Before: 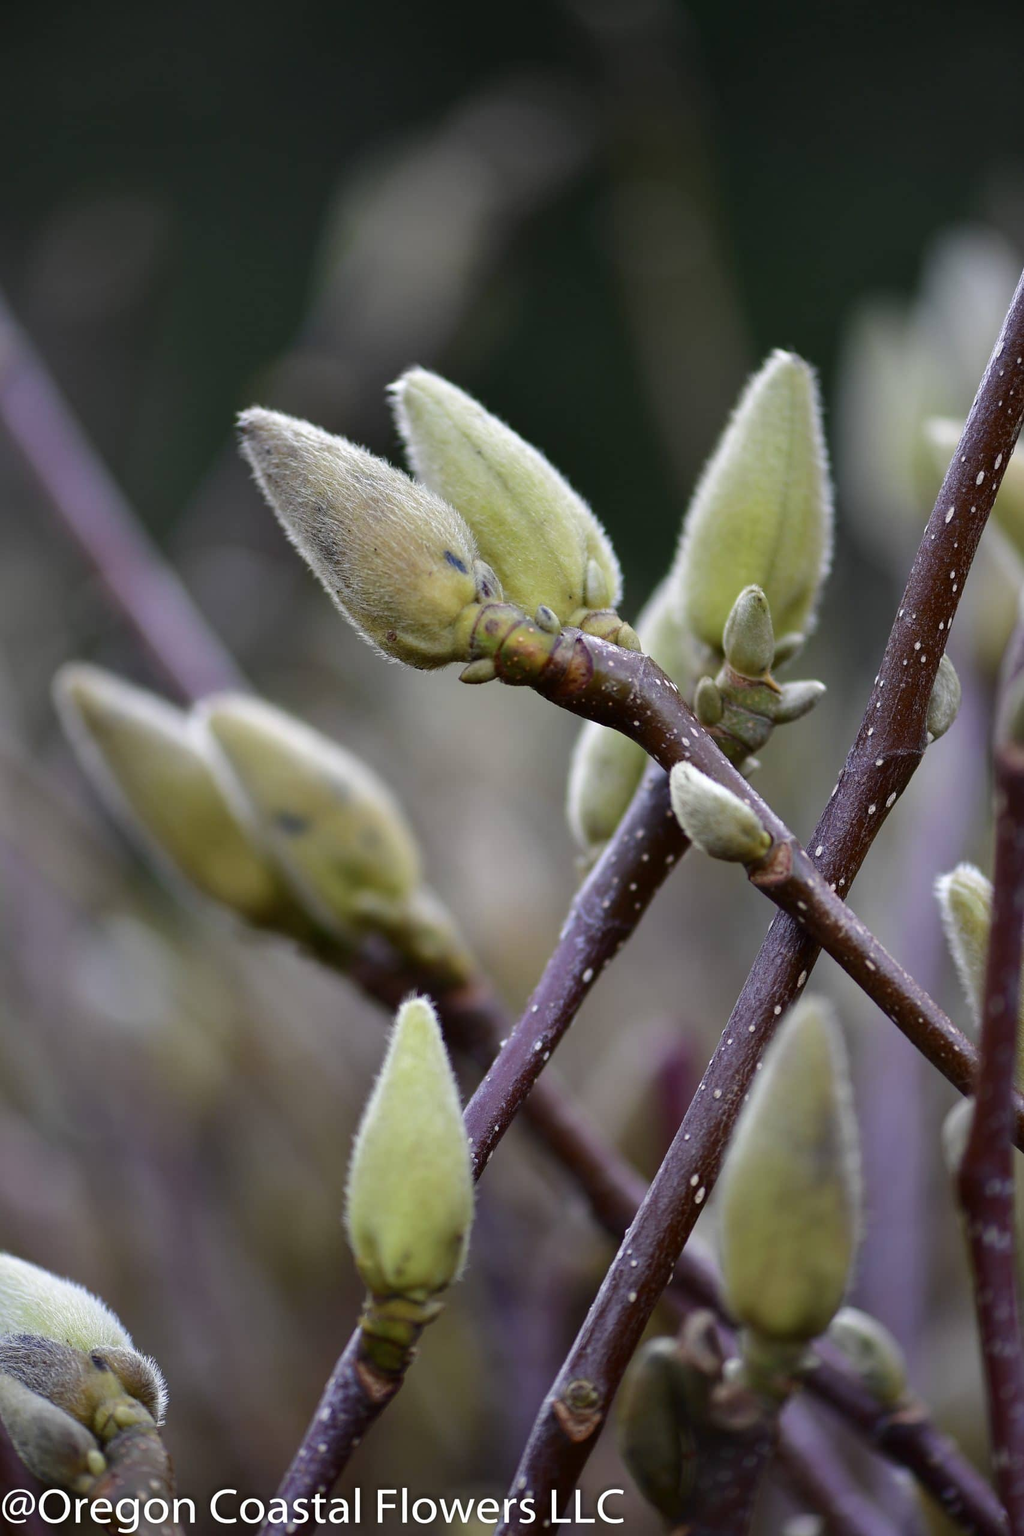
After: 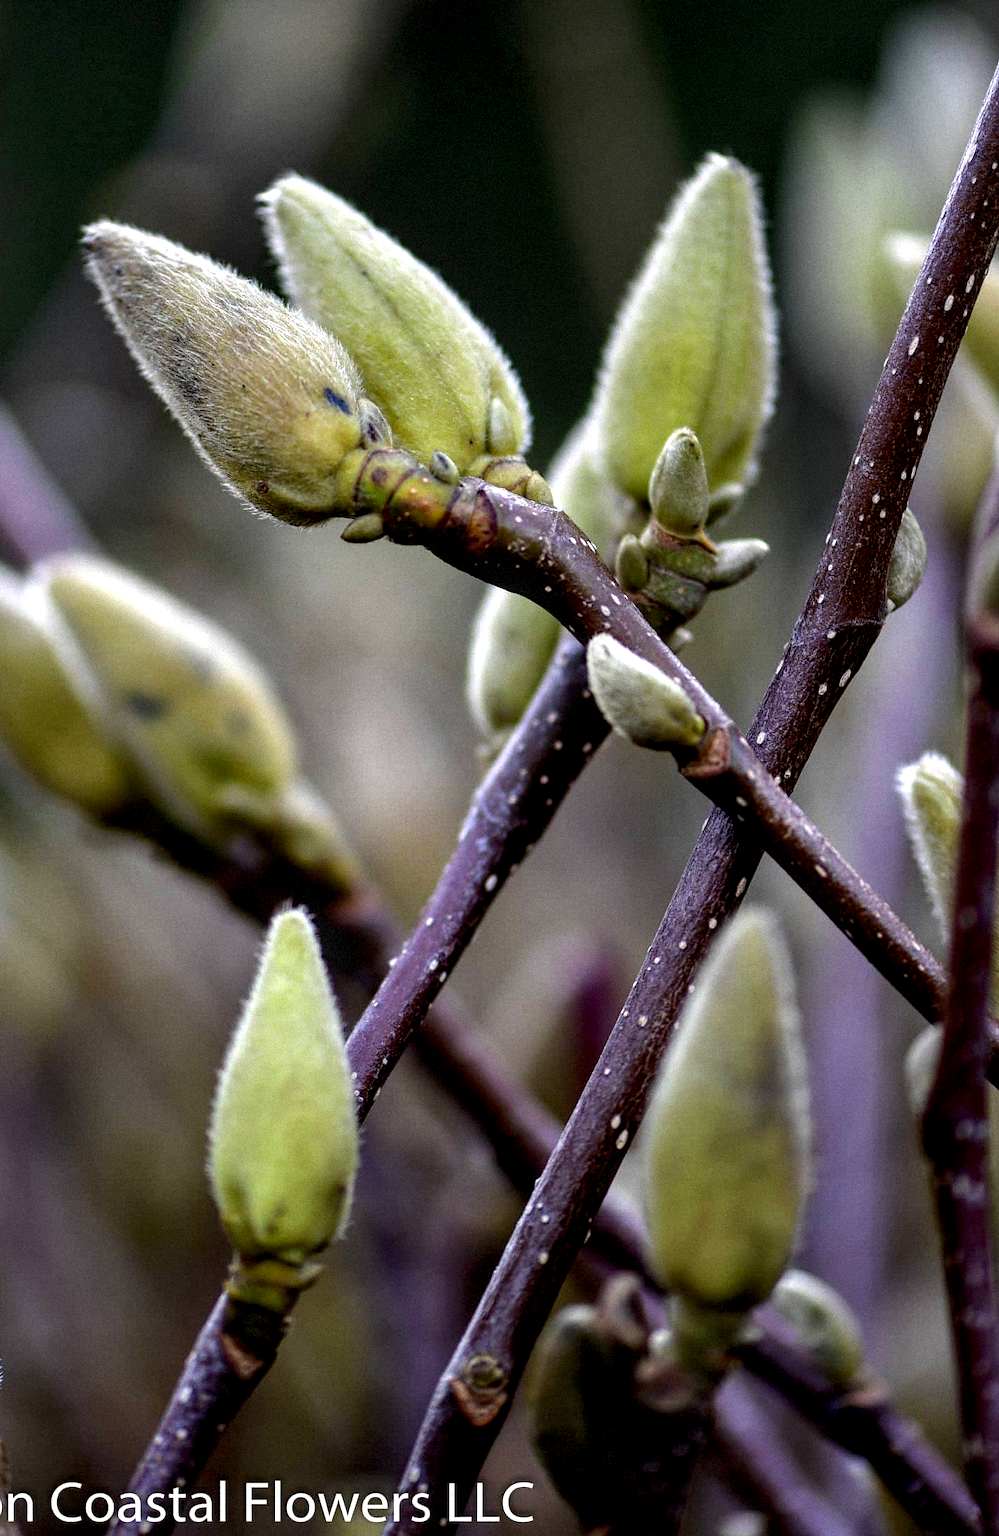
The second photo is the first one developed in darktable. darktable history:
local contrast: detail 130%
grain: mid-tones bias 0%
crop: left 16.315%, top 14.246%
color balance: lift [0.991, 1, 1, 1], gamma [0.996, 1, 1, 1], input saturation 98.52%, contrast 20.34%, output saturation 103.72%
